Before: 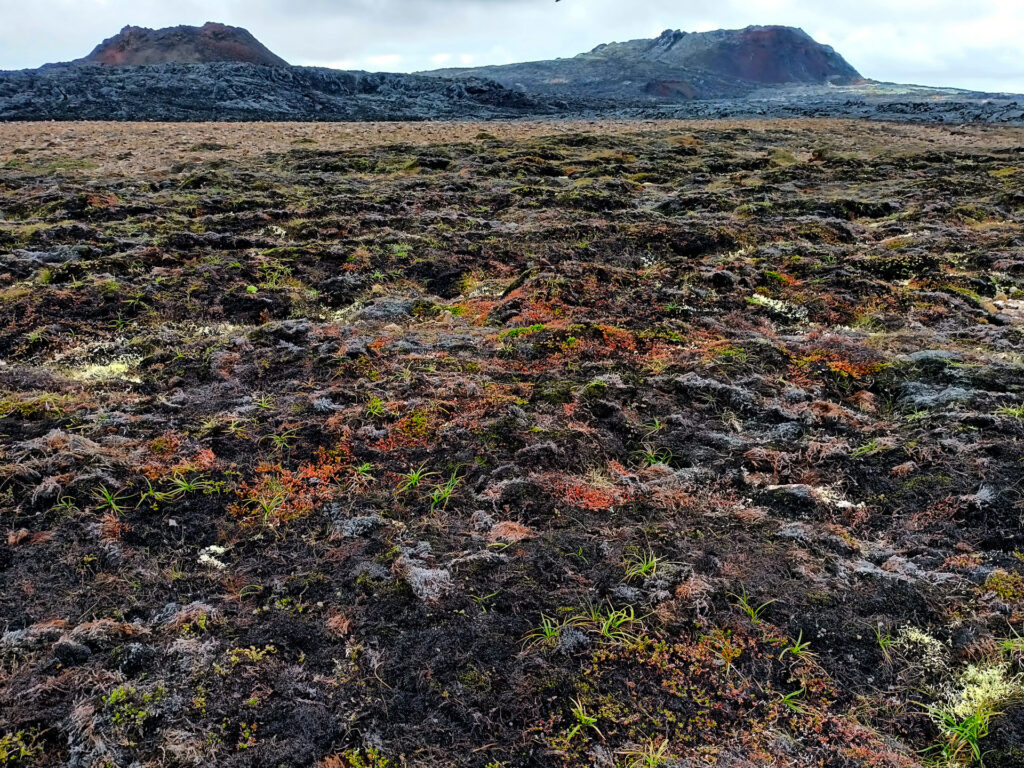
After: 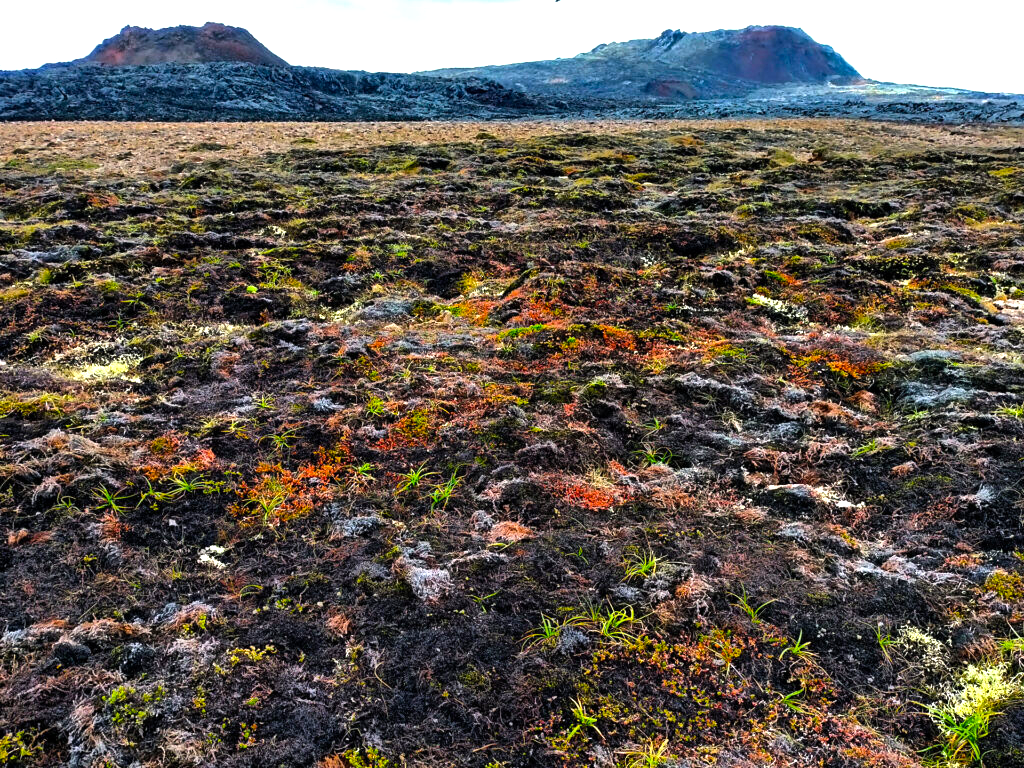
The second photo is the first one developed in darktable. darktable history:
color balance rgb: linear chroma grading › mid-tones 7.194%, perceptual saturation grading › global saturation 16.741%, perceptual brilliance grading › global brilliance 18.661%, global vibrance 30.481%, contrast 10.578%
